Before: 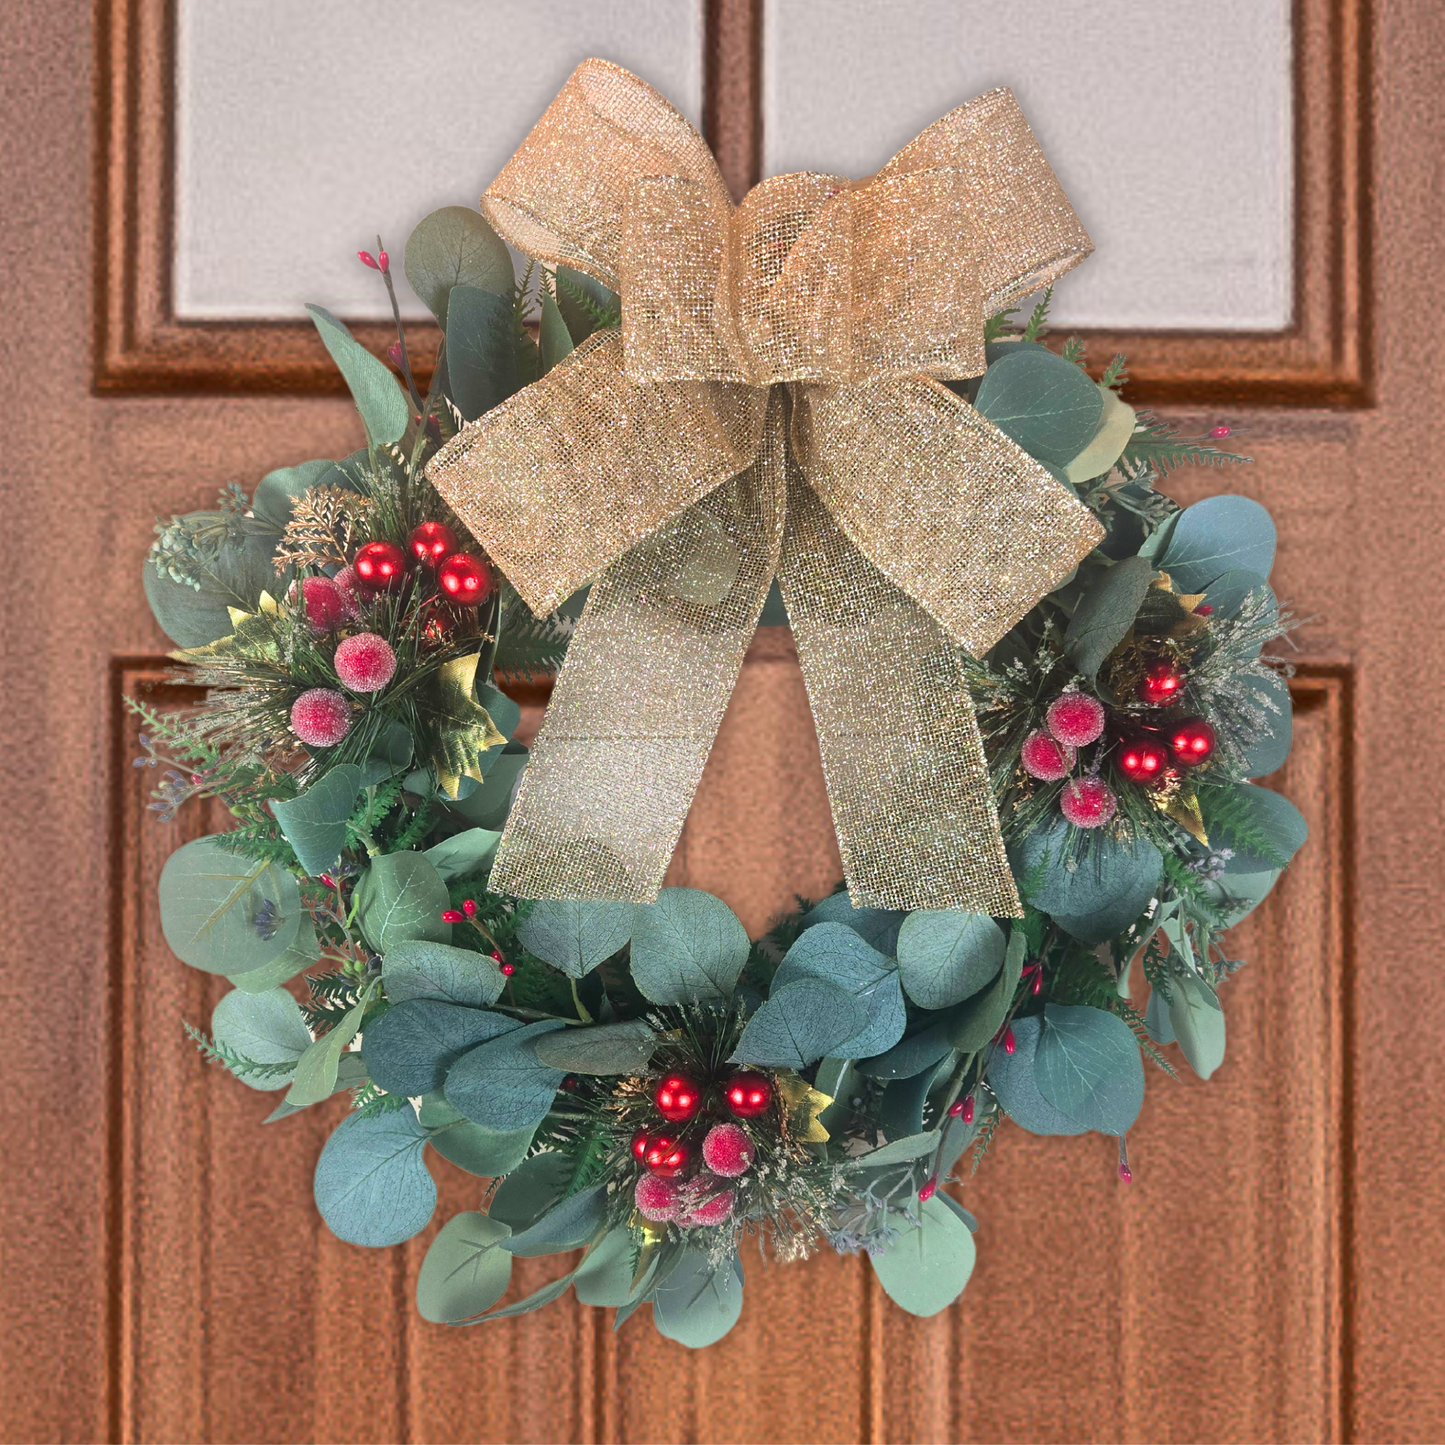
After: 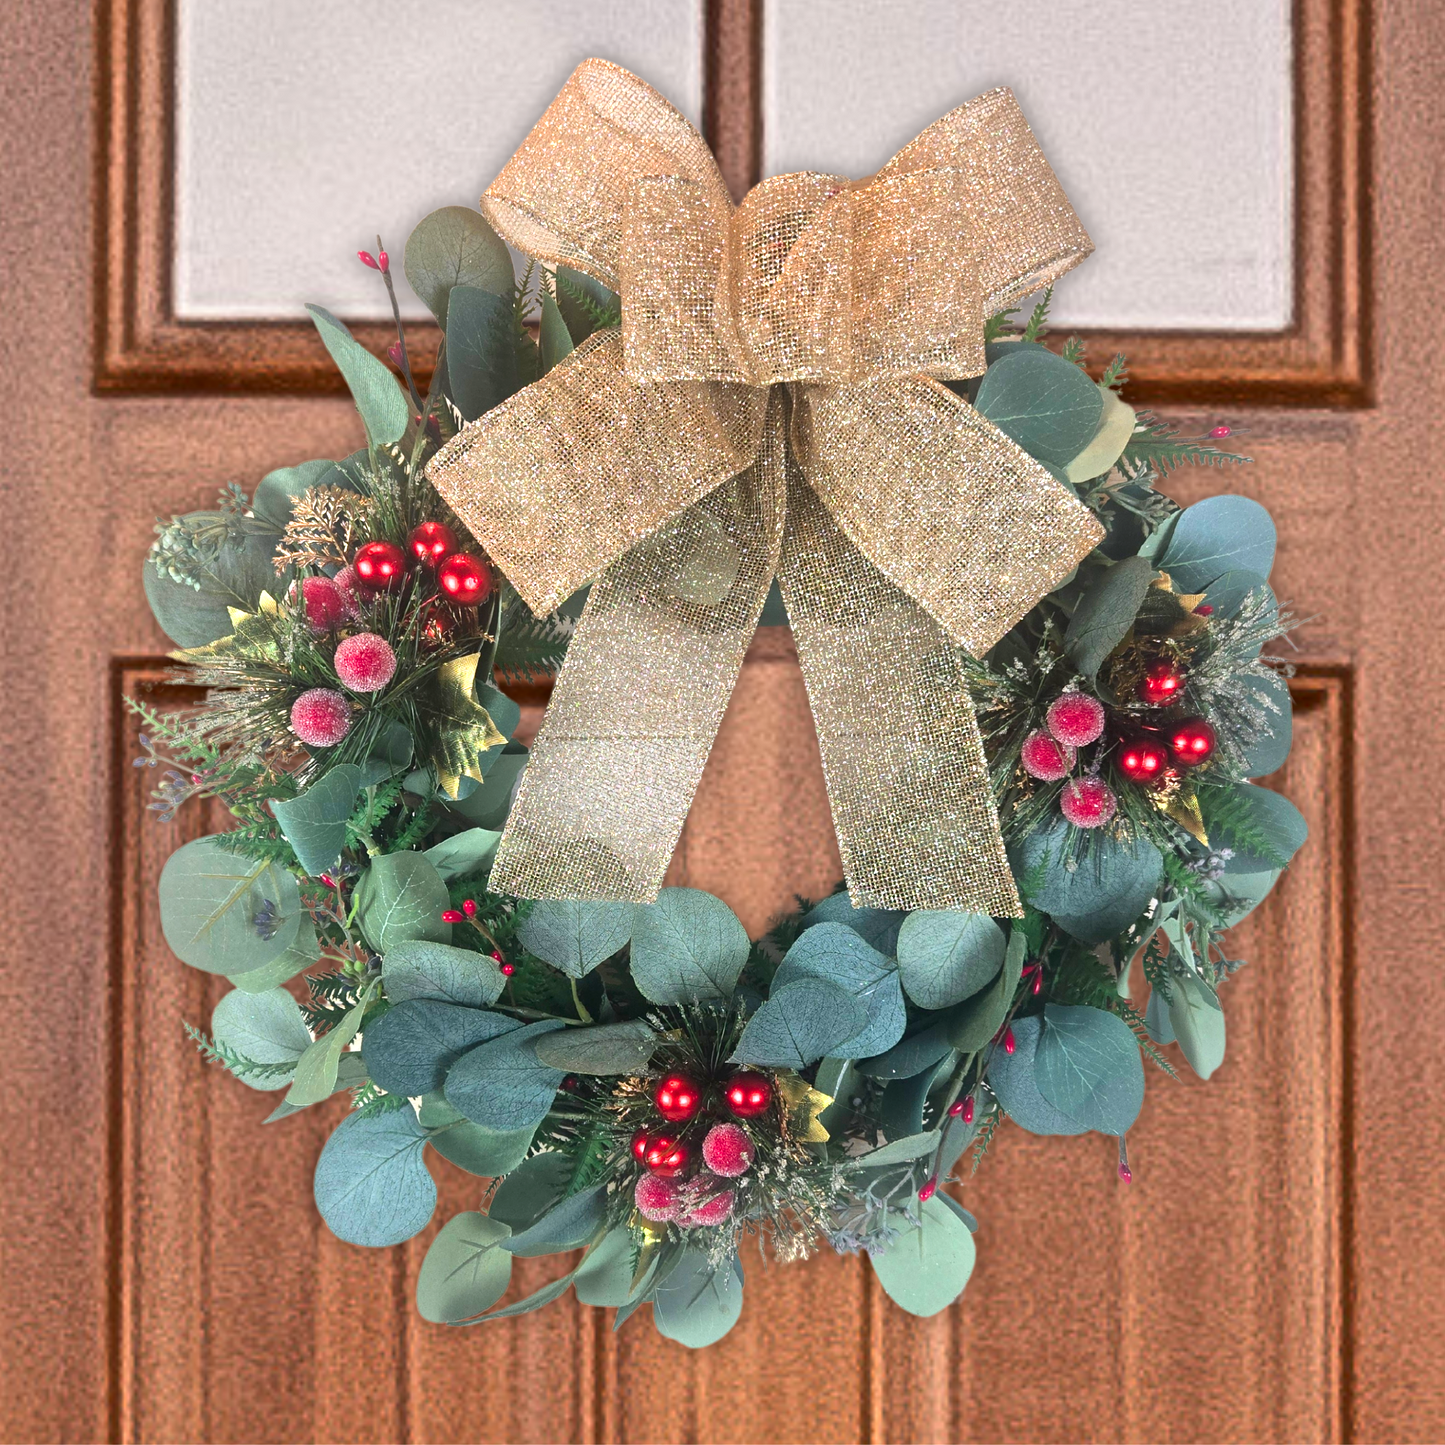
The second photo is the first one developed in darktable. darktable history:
contrast equalizer: octaves 7, y [[0.6 ×6], [0.55 ×6], [0 ×6], [0 ×6], [0 ×6]], mix 0.2
exposure: exposure 0.207 EV, compensate highlight preservation false
